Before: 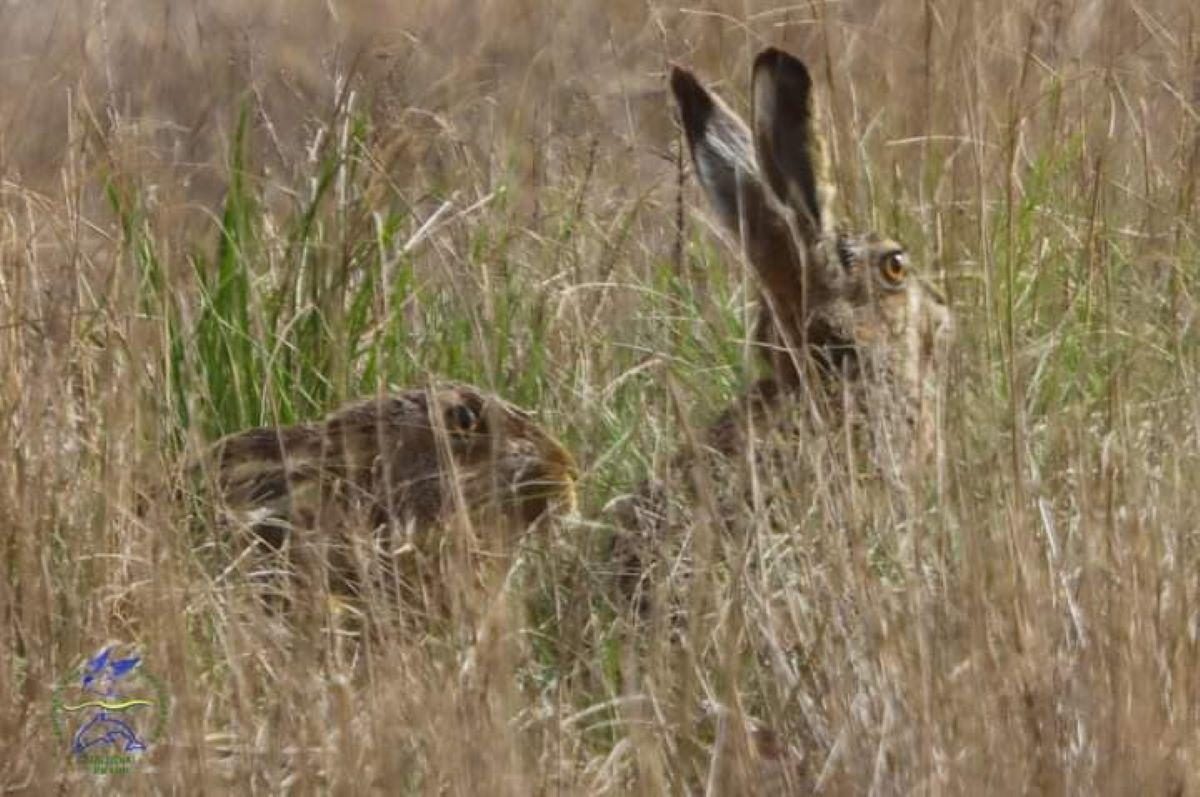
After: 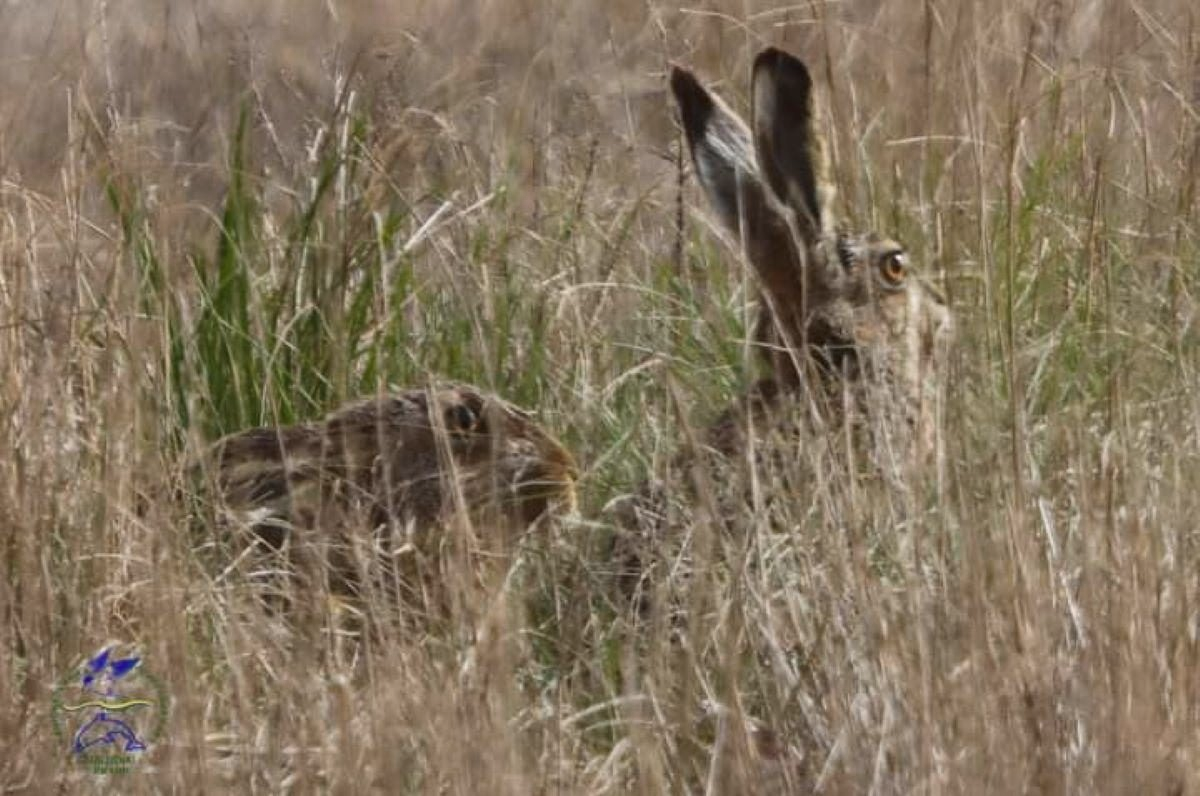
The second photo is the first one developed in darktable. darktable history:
contrast brightness saturation: contrast 0.105, saturation -0.293
crop: bottom 0.054%
color zones: curves: ch0 [(0, 0.553) (0.123, 0.58) (0.23, 0.419) (0.468, 0.155) (0.605, 0.132) (0.723, 0.063) (0.833, 0.172) (0.921, 0.468)]; ch1 [(0.025, 0.645) (0.229, 0.584) (0.326, 0.551) (0.537, 0.446) (0.599, 0.911) (0.708, 1) (0.805, 0.944)]; ch2 [(0.086, 0.468) (0.254, 0.464) (0.638, 0.564) (0.702, 0.592) (0.768, 0.564)]
